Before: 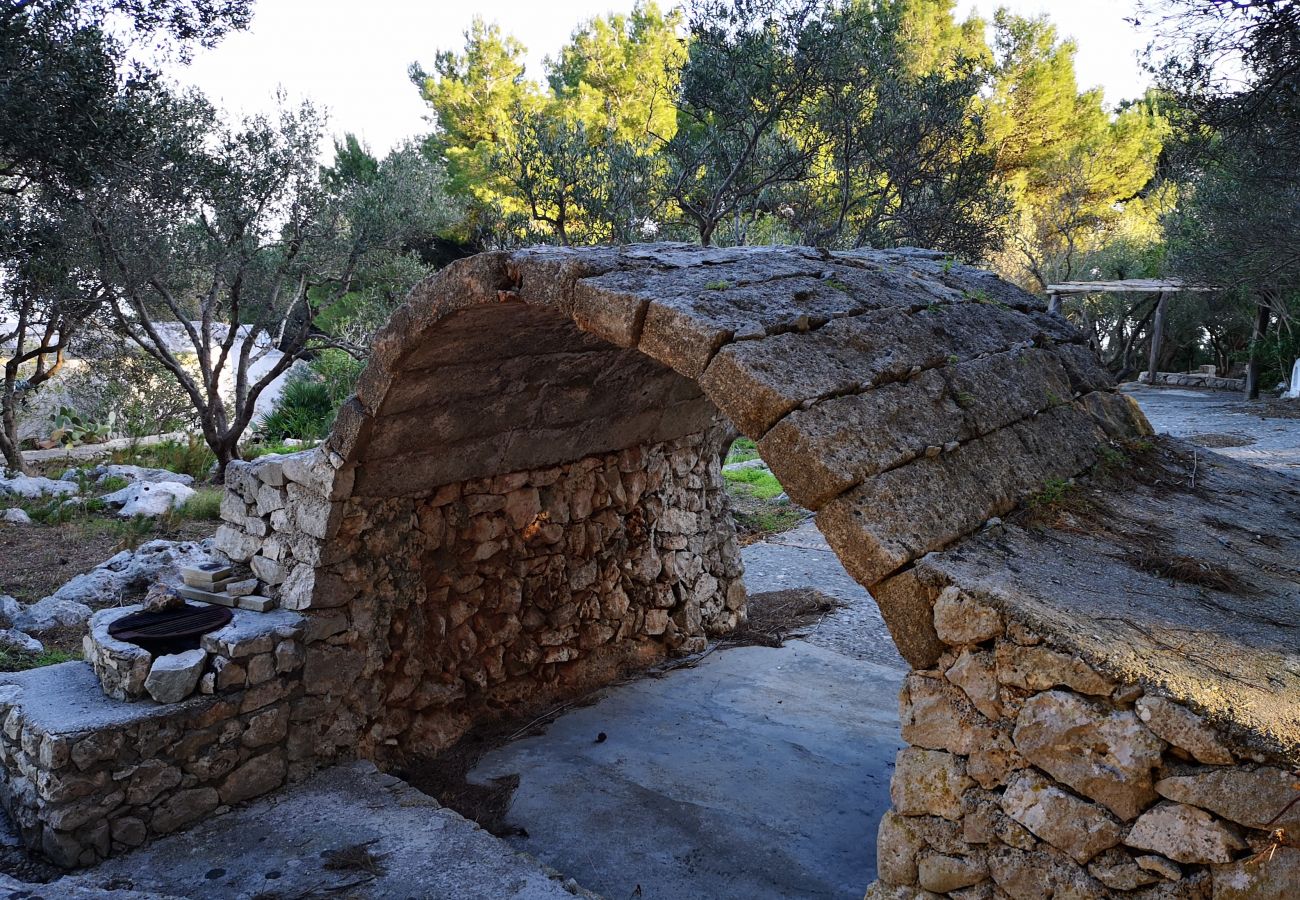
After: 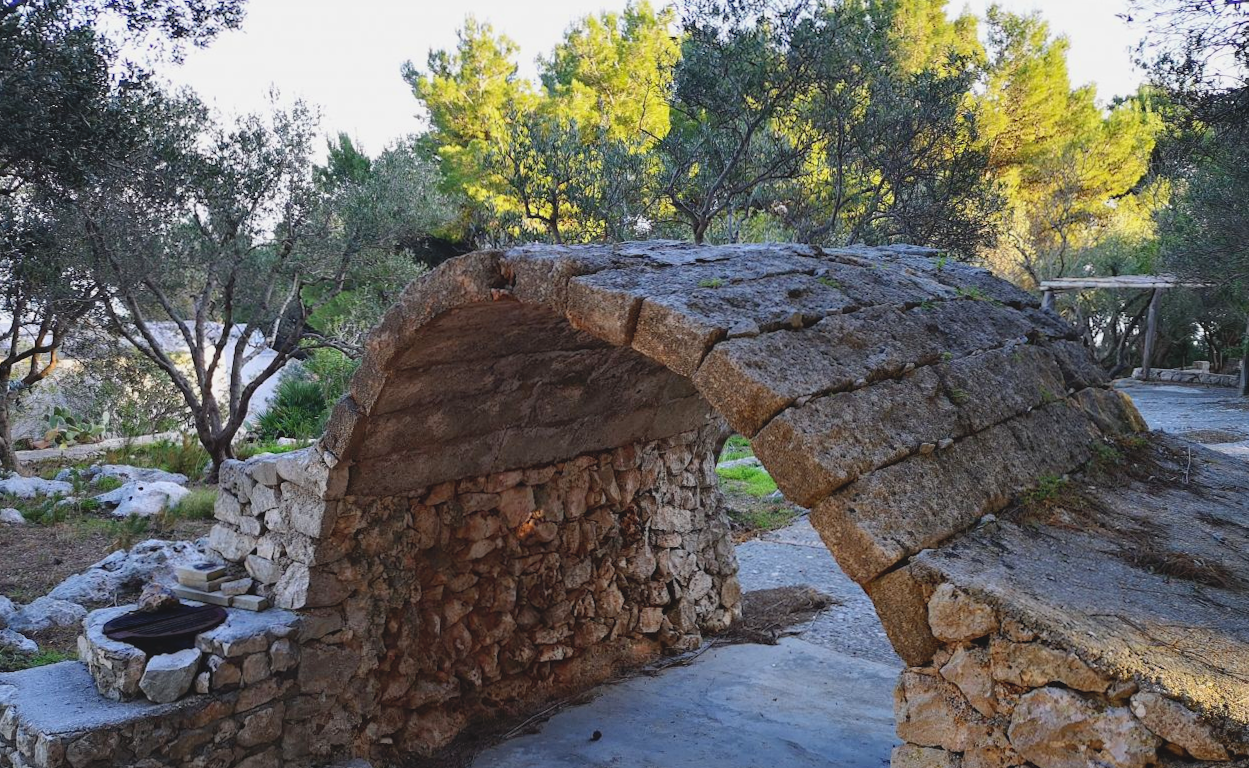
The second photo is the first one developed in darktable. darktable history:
crop and rotate: angle 0.2°, left 0.275%, right 3.127%, bottom 14.18%
white balance: emerald 1
contrast brightness saturation: contrast -0.1, brightness 0.05, saturation 0.08
